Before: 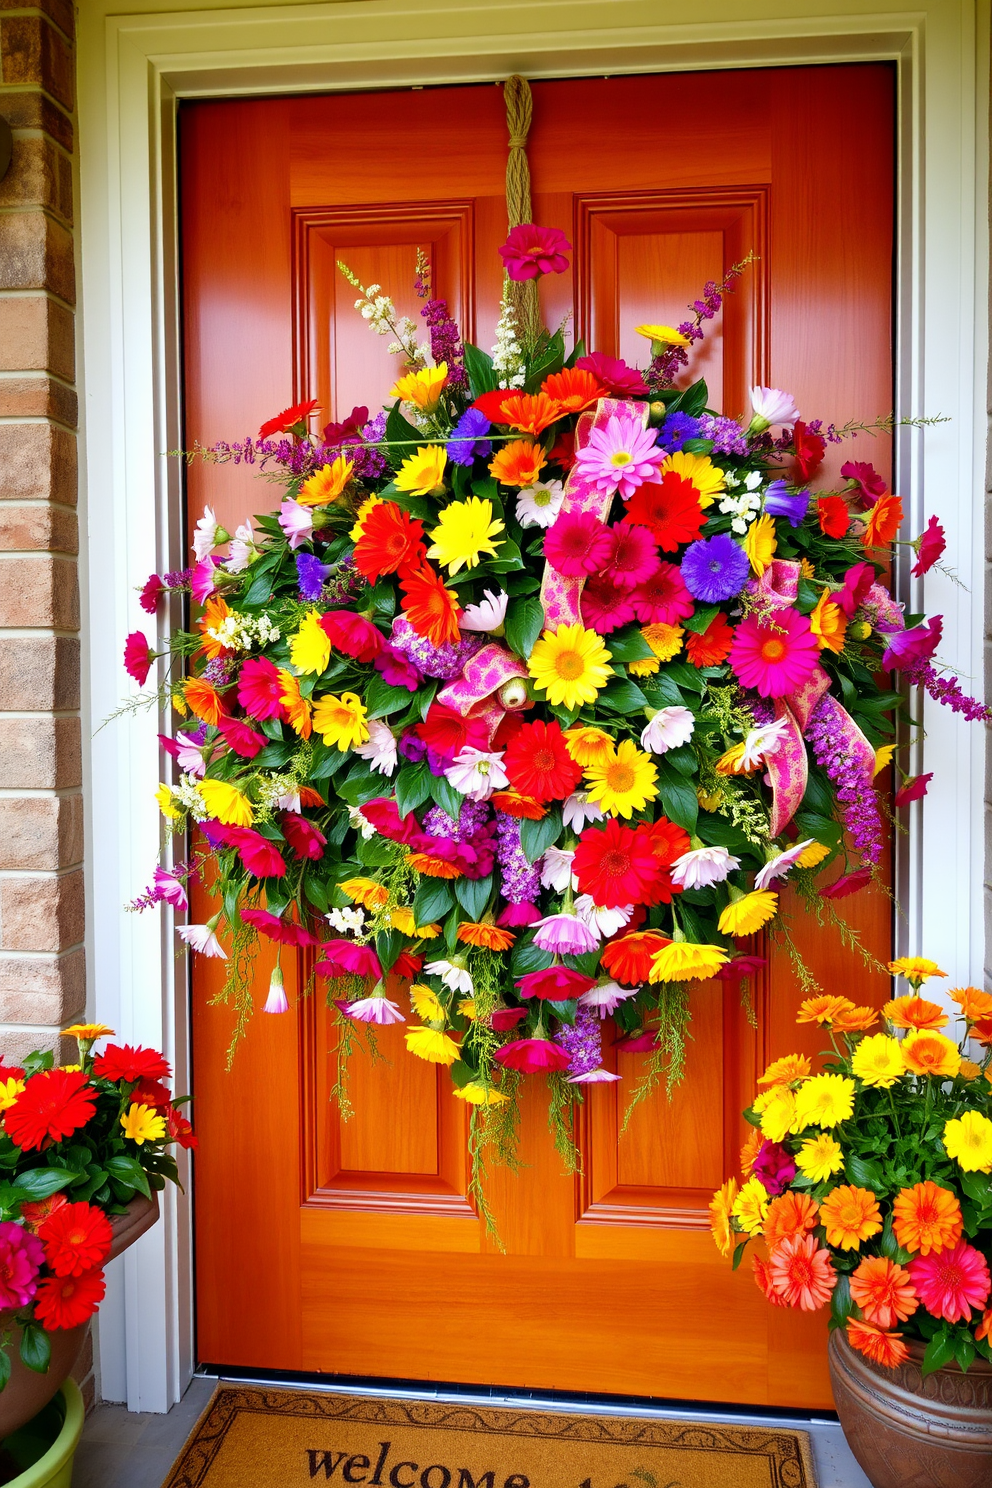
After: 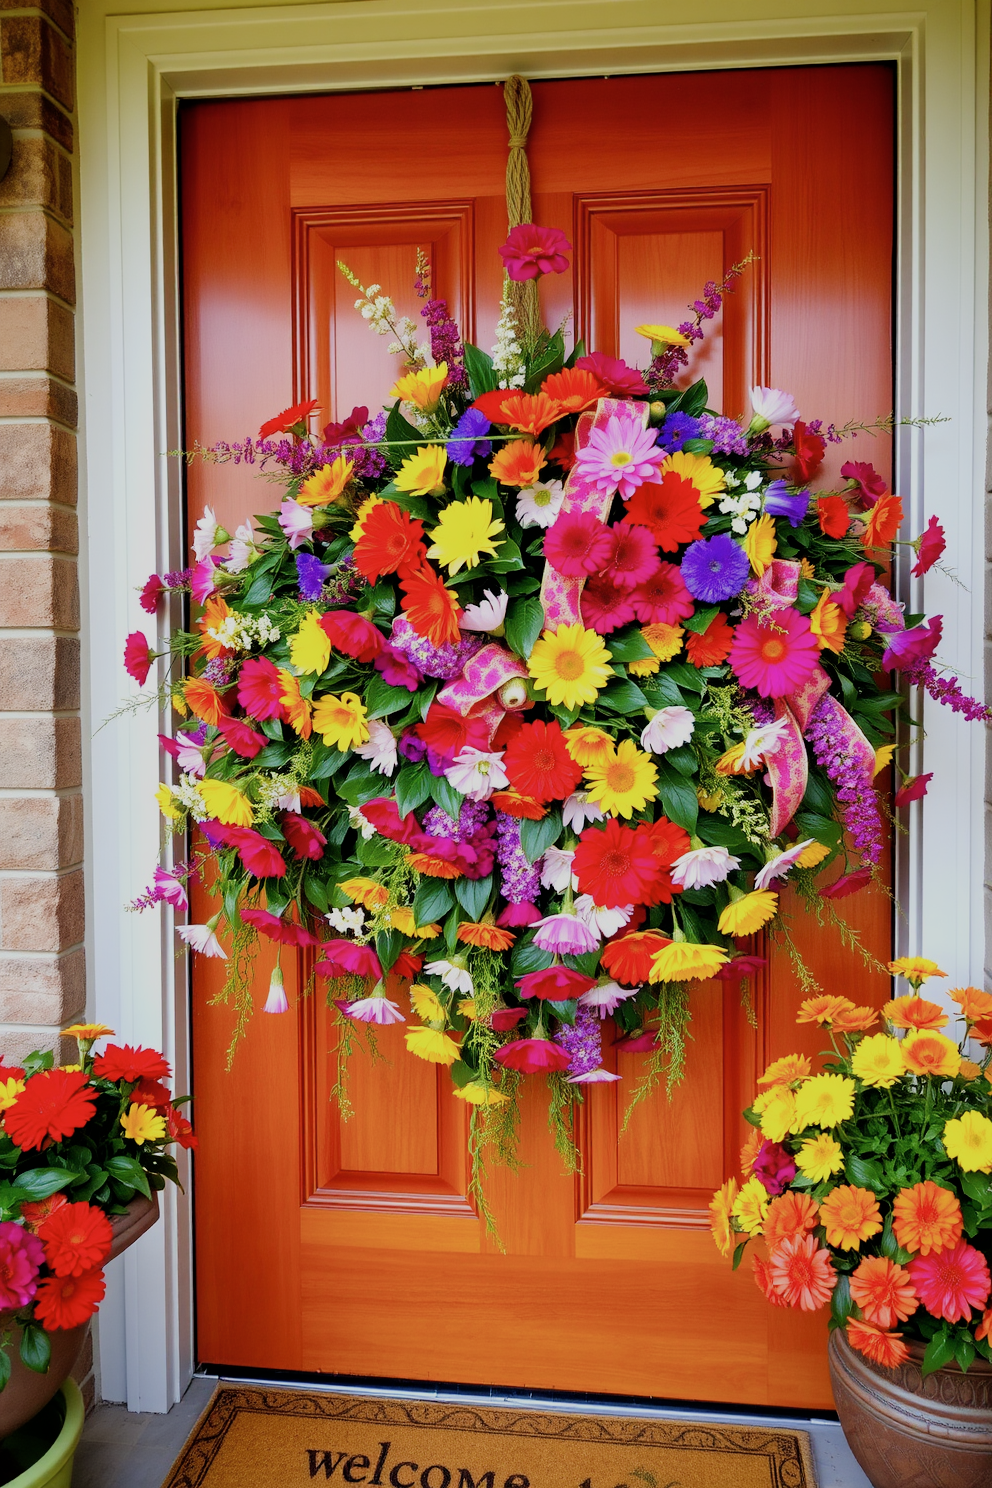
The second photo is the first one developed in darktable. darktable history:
filmic rgb: black relative exposure -8.03 EV, white relative exposure 4 EV, hardness 4.15, contrast 0.918
contrast brightness saturation: saturation -0.065
